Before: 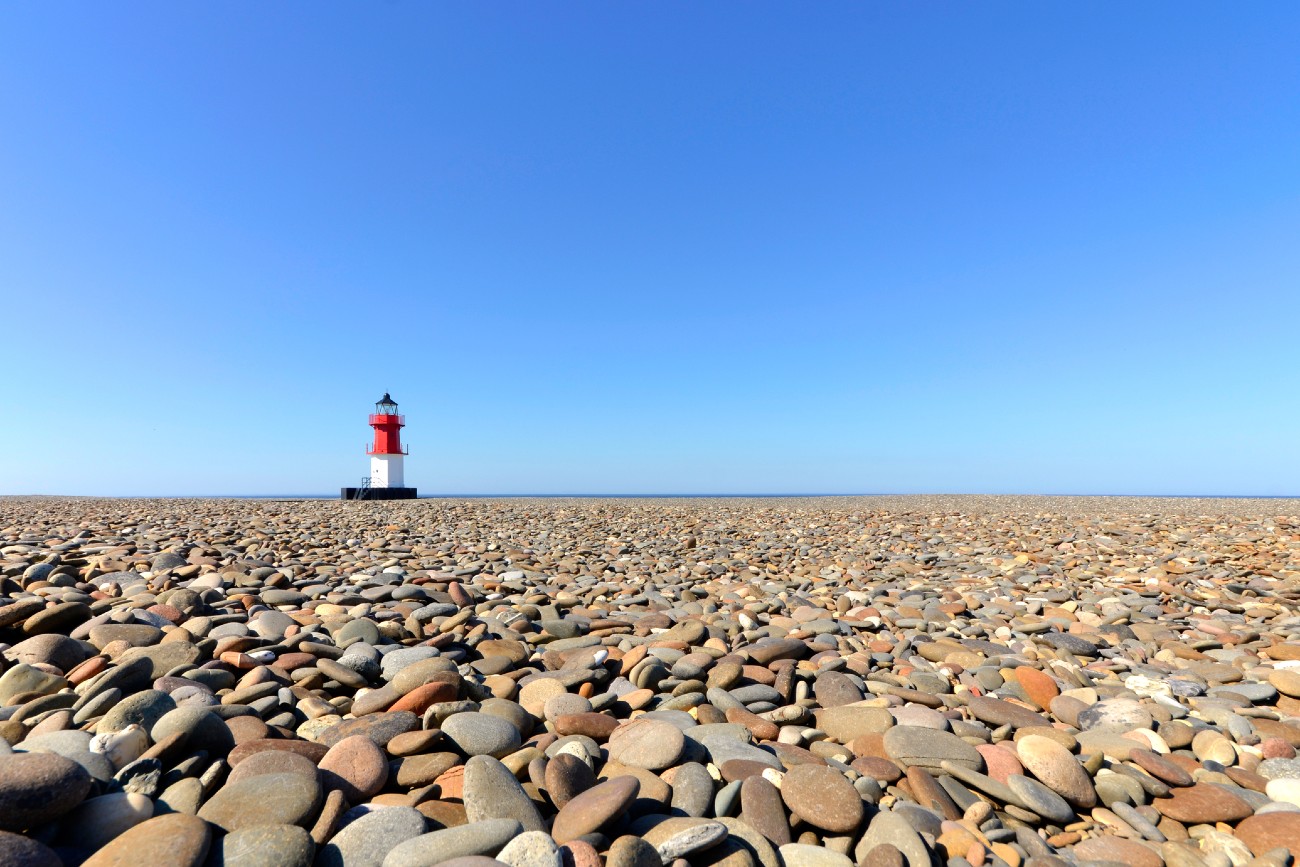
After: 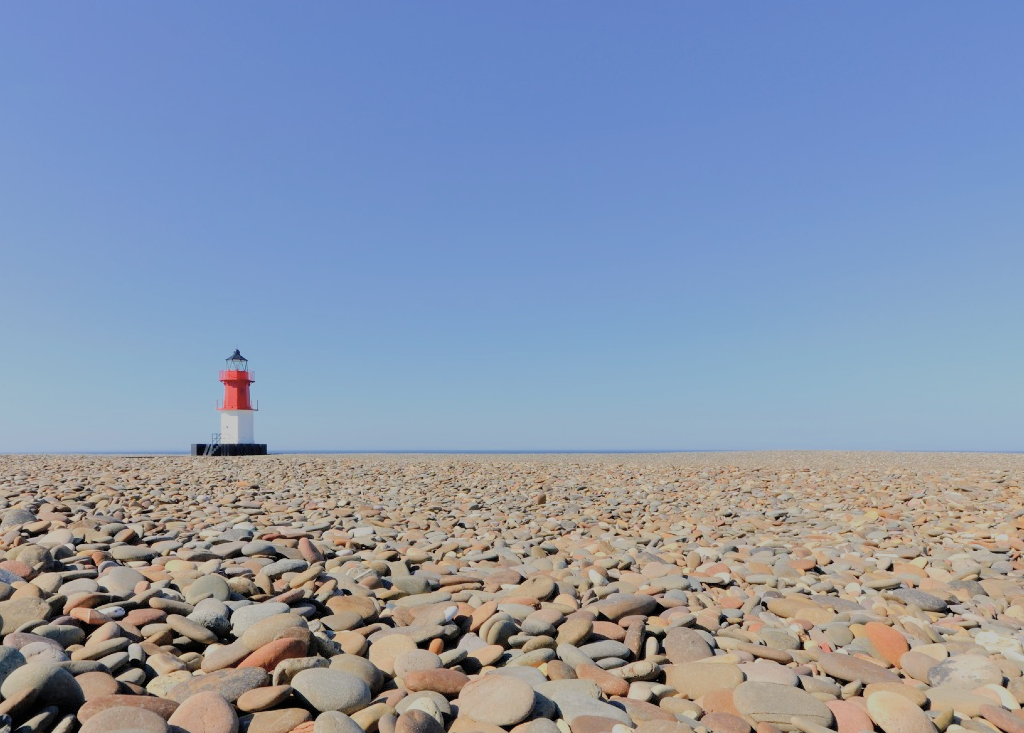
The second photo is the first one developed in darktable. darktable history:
filmic rgb: black relative exposure -7.99 EV, white relative exposure 8.01 EV, hardness 2.42, latitude 9.3%, contrast 0.706, highlights saturation mix 9.81%, shadows ↔ highlights balance 1.58%, contrast in shadows safe
crop: left 11.602%, top 5.081%, right 9.566%, bottom 10.326%
contrast brightness saturation: brightness 0.144
exposure: exposure 0.02 EV, compensate exposure bias true, compensate highlight preservation false
